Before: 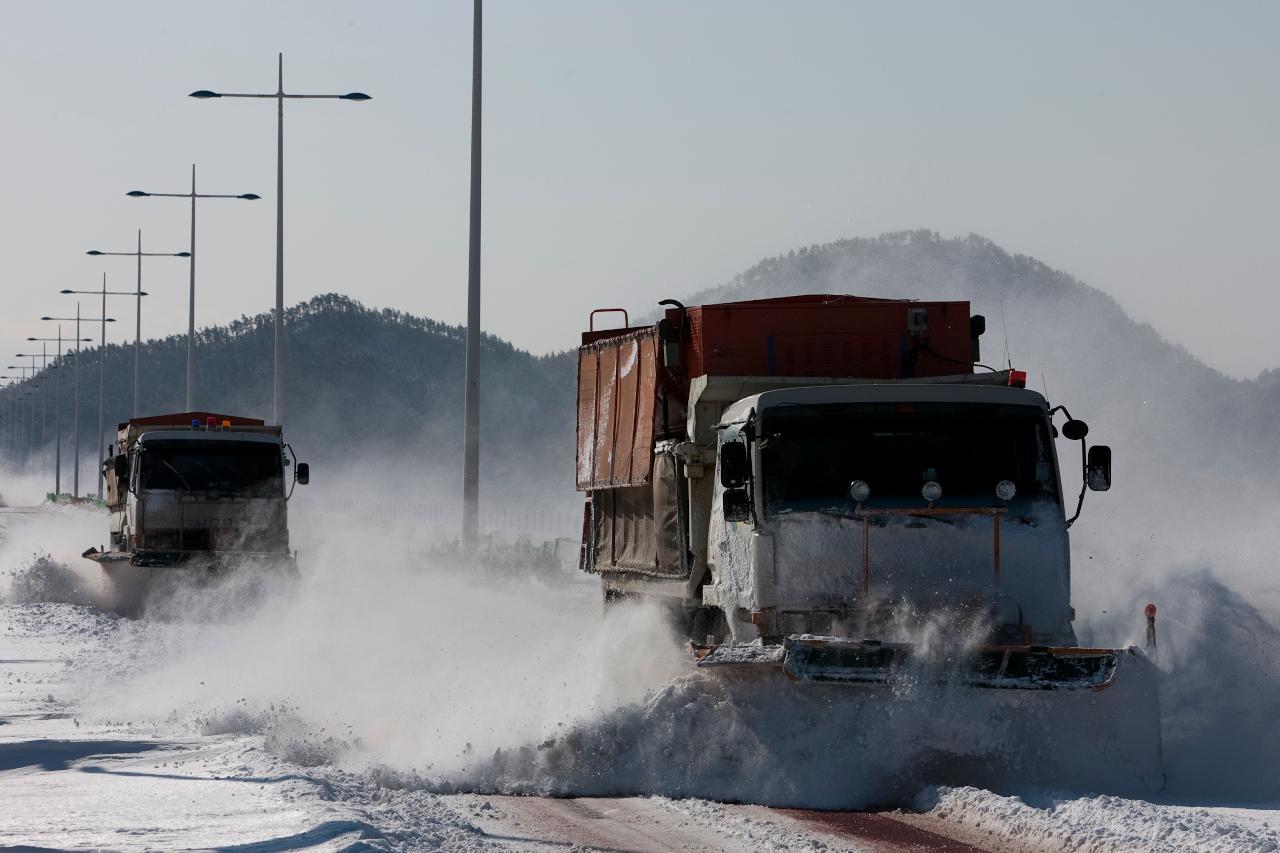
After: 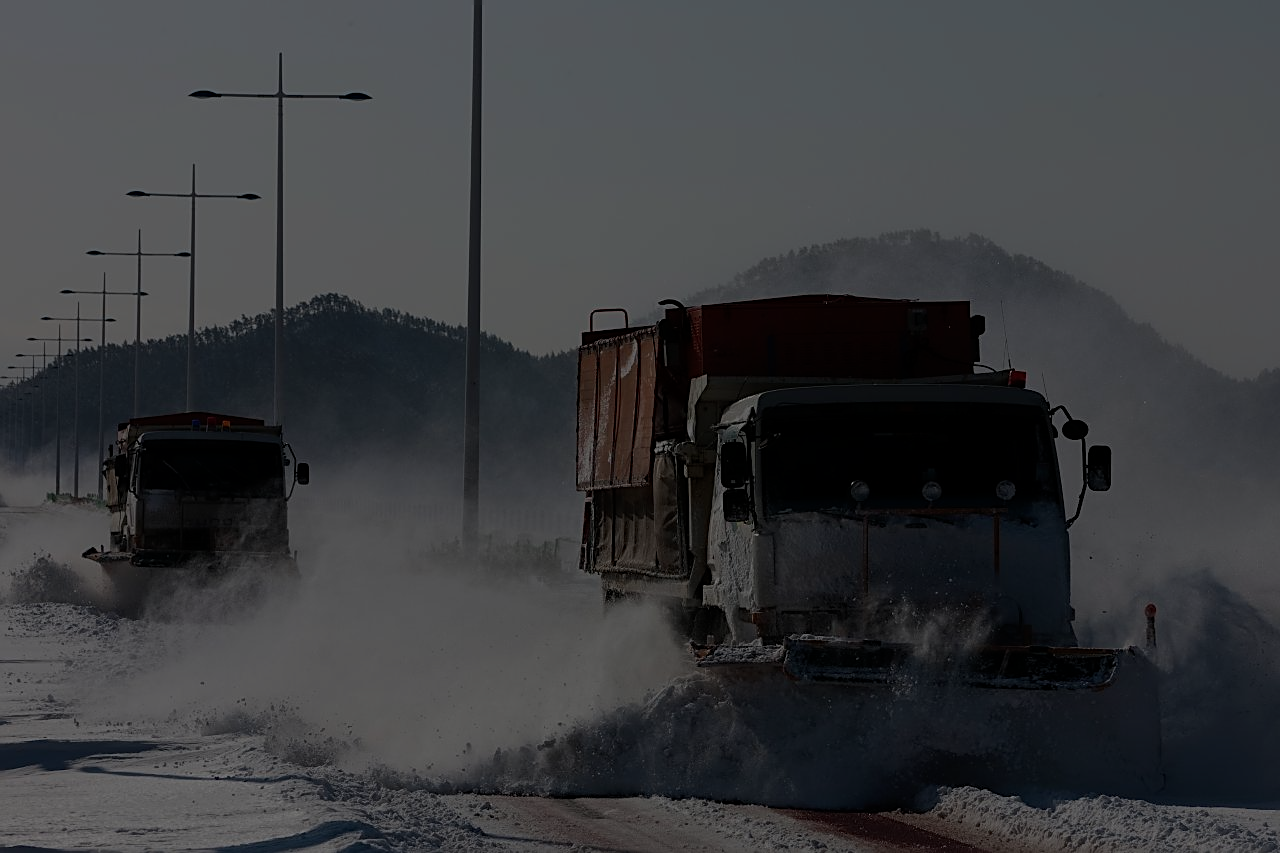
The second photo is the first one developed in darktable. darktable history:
sharpen: on, module defaults
exposure: exposure -2.446 EV, compensate highlight preservation false
